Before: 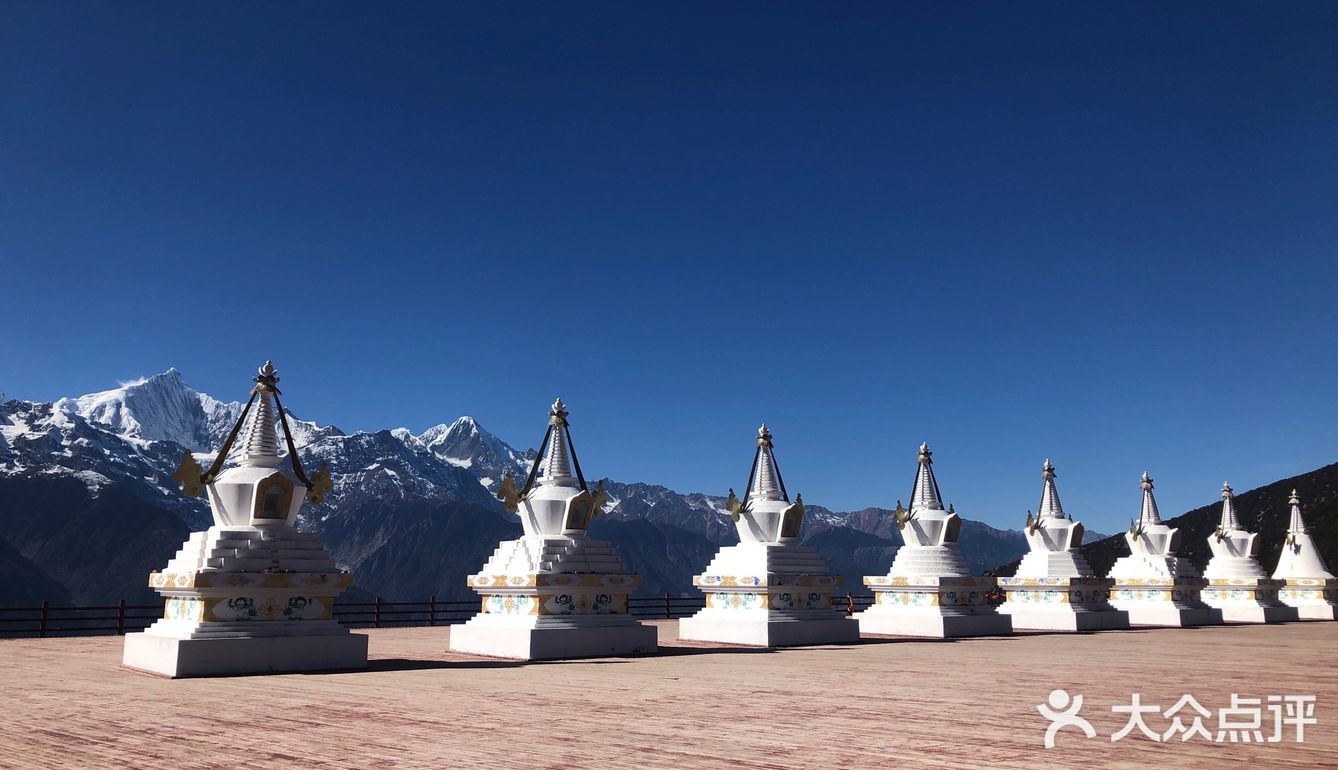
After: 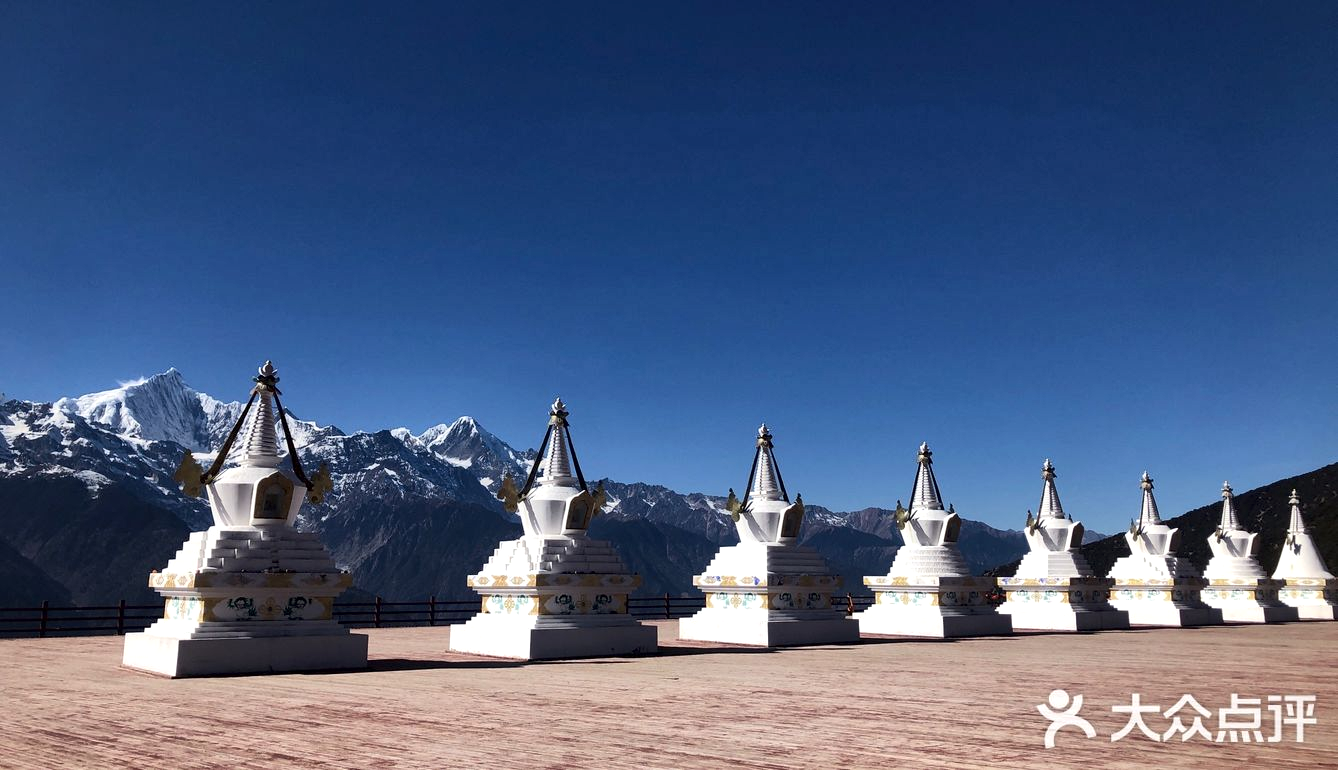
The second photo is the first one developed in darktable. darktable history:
local contrast: mode bilateral grid, contrast 26, coarseness 59, detail 151%, midtone range 0.2
